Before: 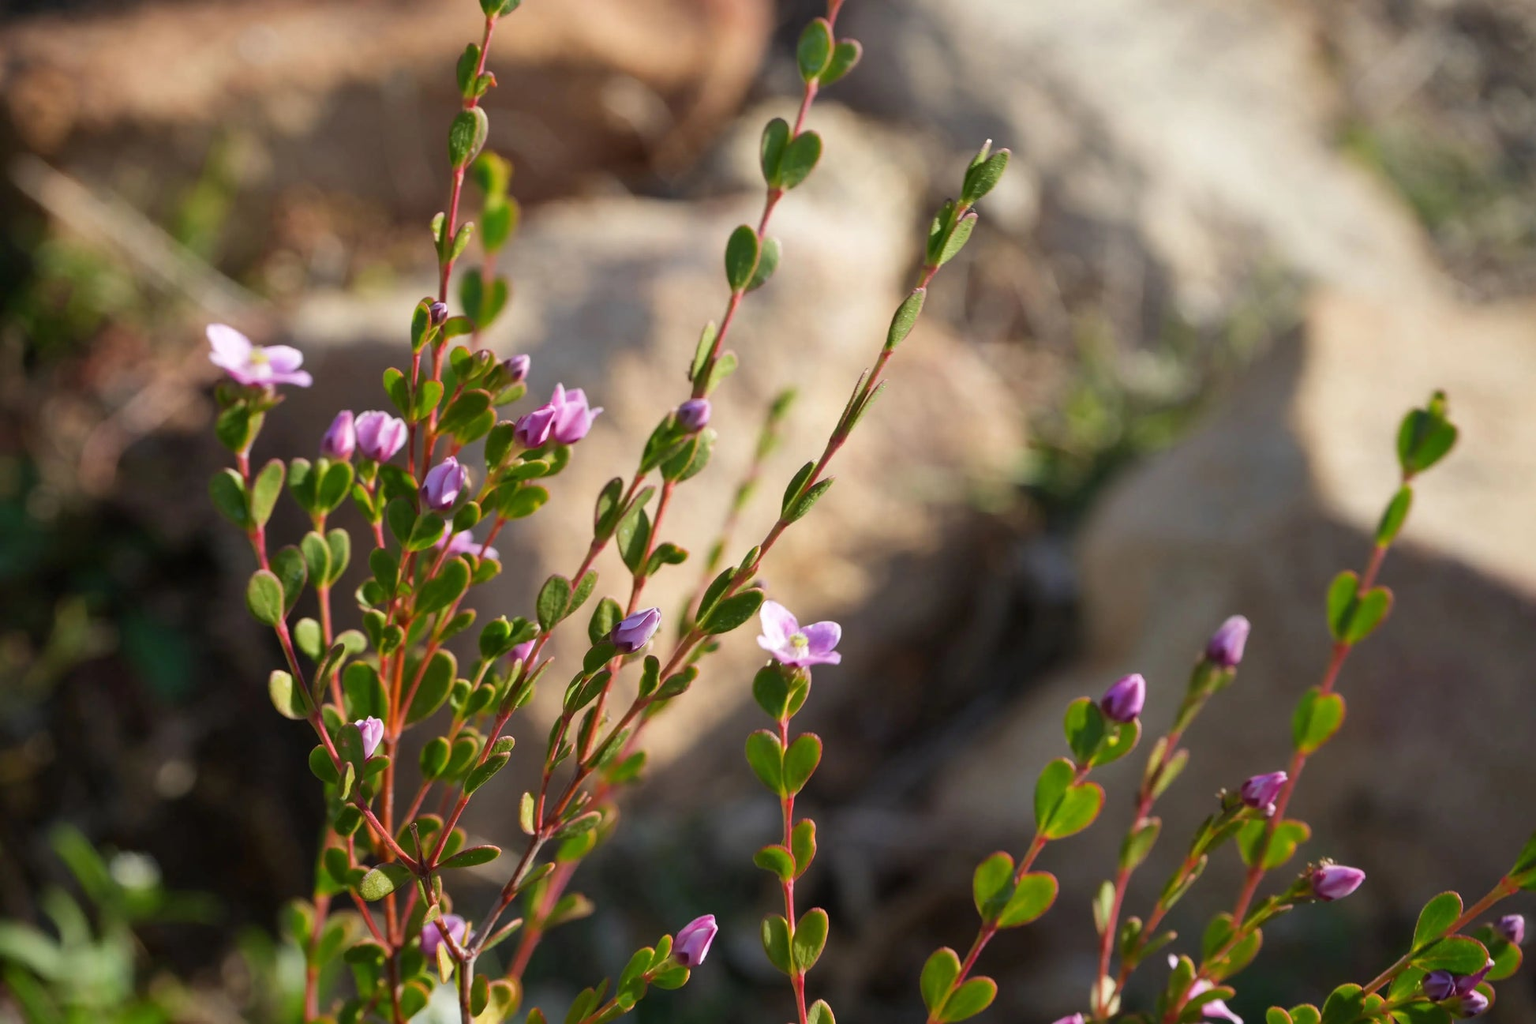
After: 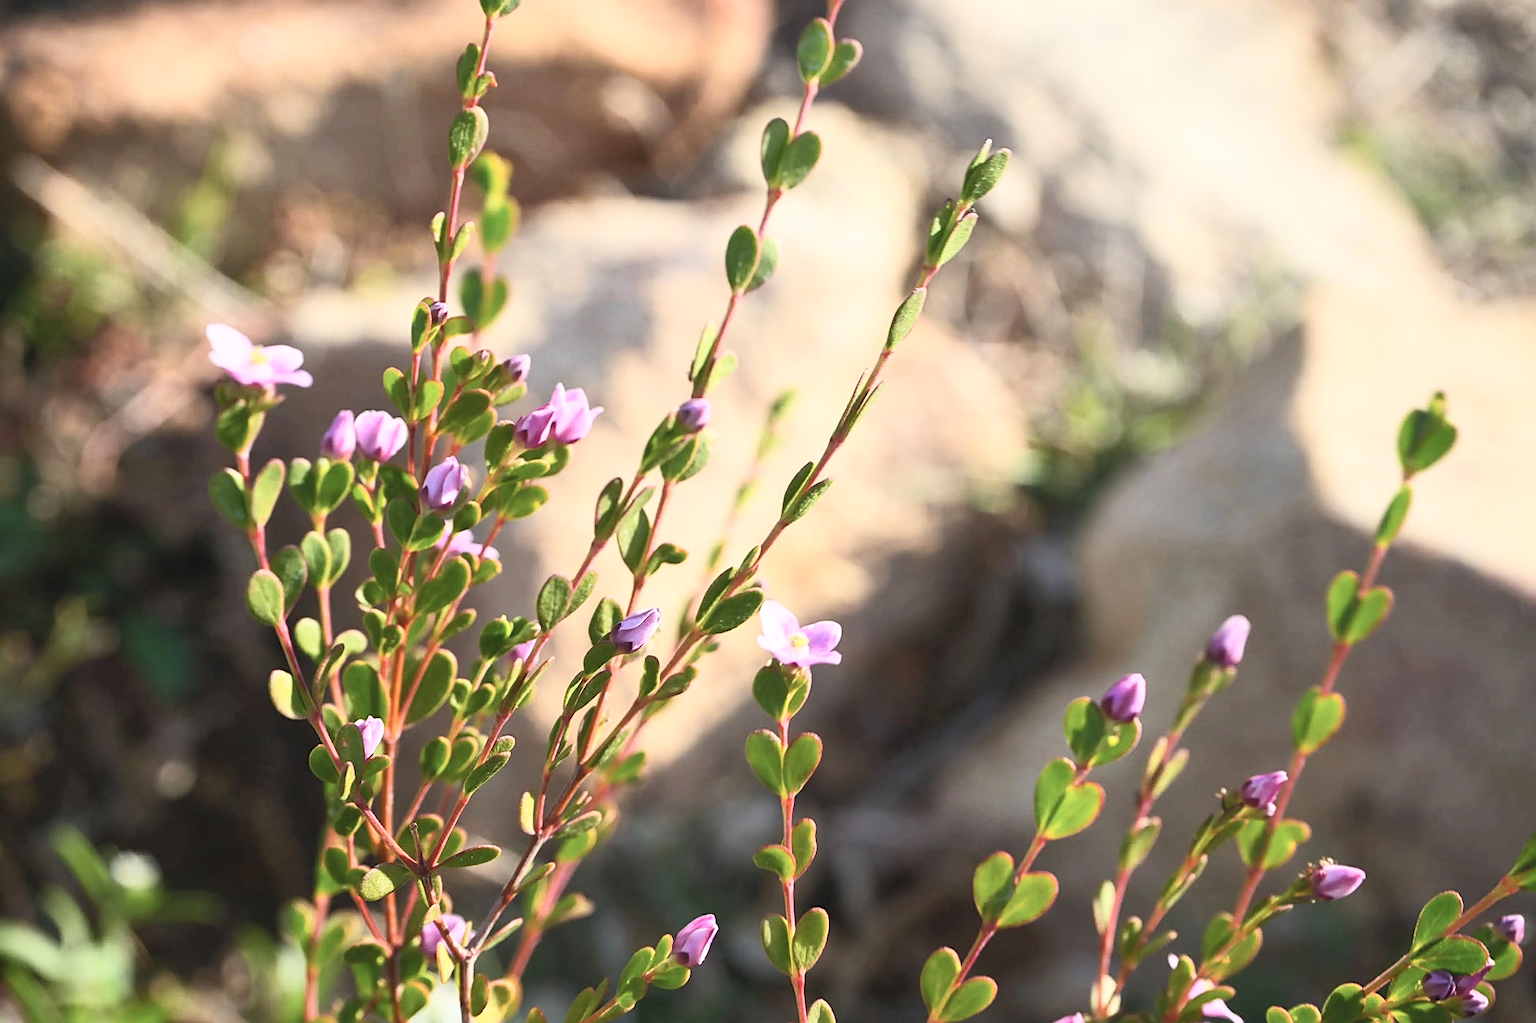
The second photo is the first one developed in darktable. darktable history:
sharpen: on, module defaults
contrast brightness saturation: contrast 0.39, brightness 0.53
